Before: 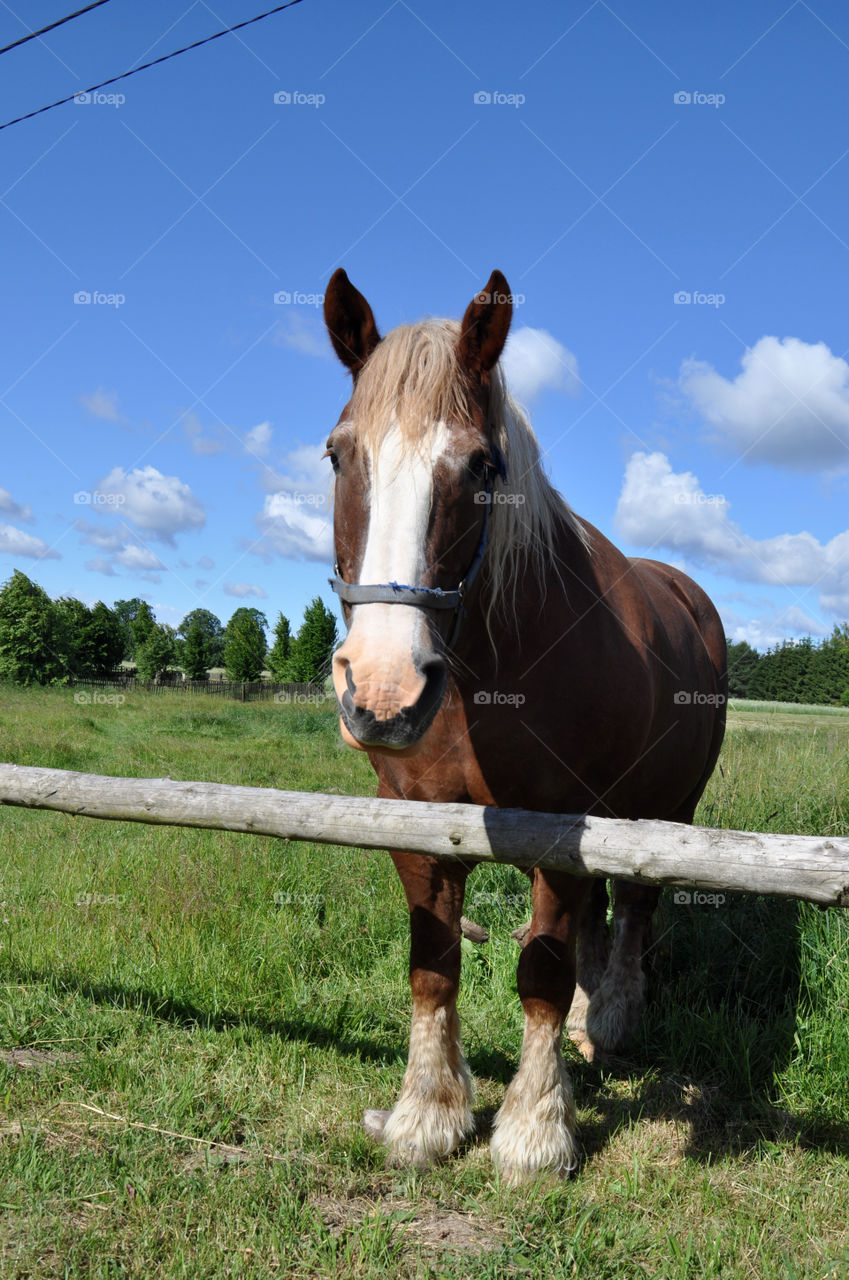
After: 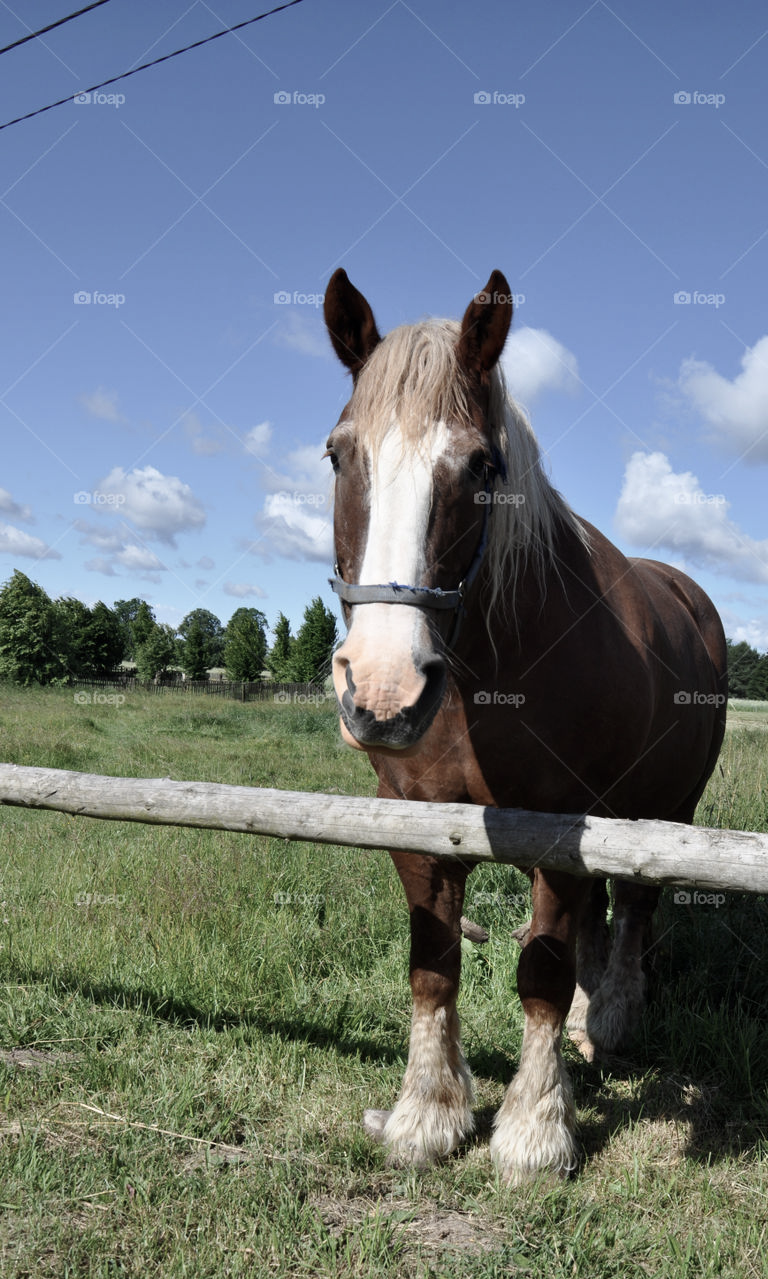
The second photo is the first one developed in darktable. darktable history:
contrast brightness saturation: contrast 0.1, saturation -0.36
crop: right 9.509%, bottom 0.031%
